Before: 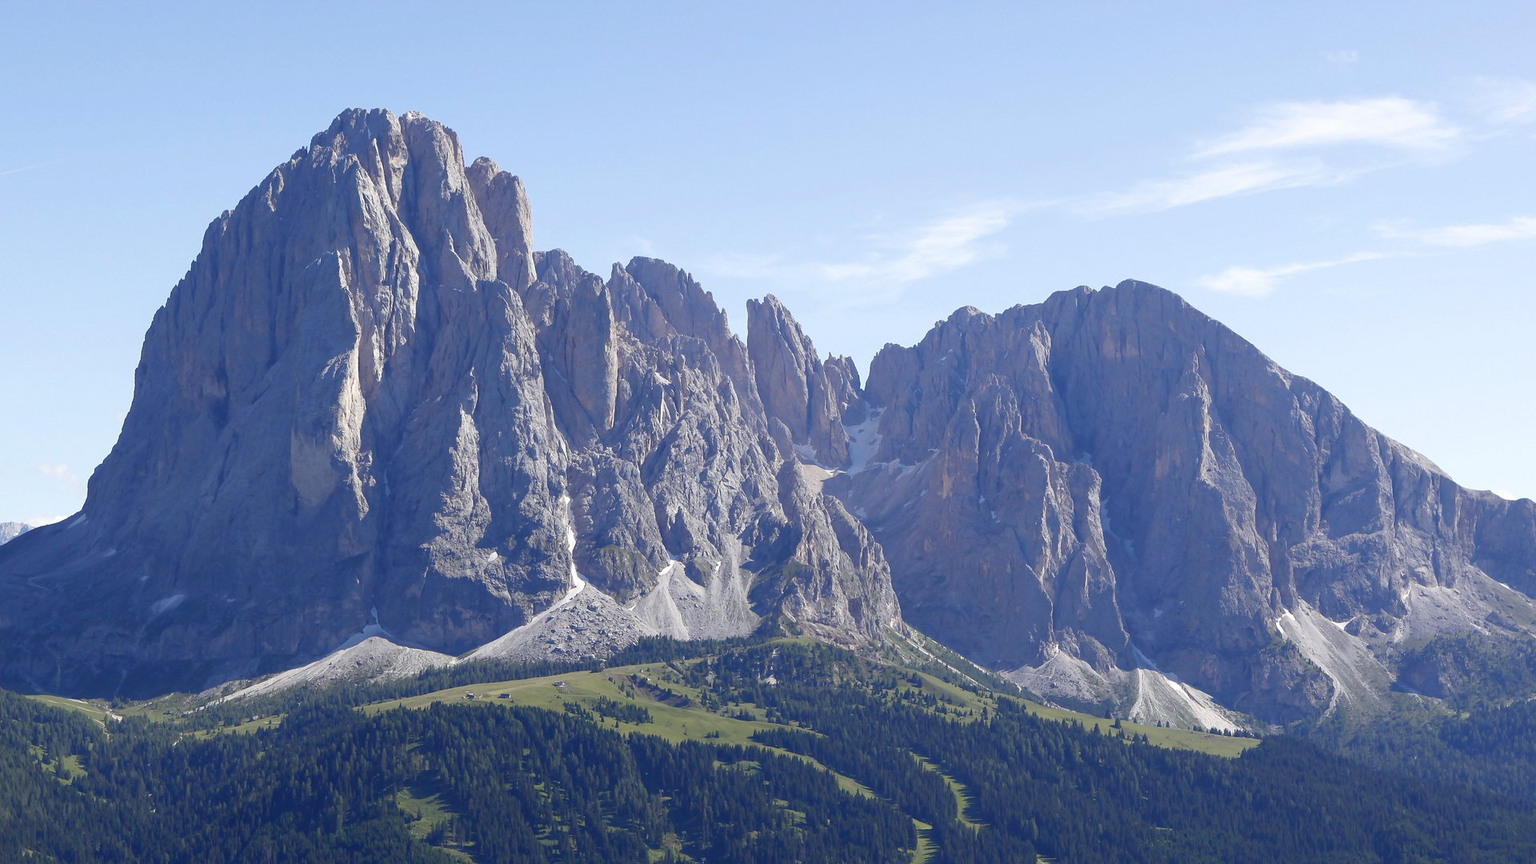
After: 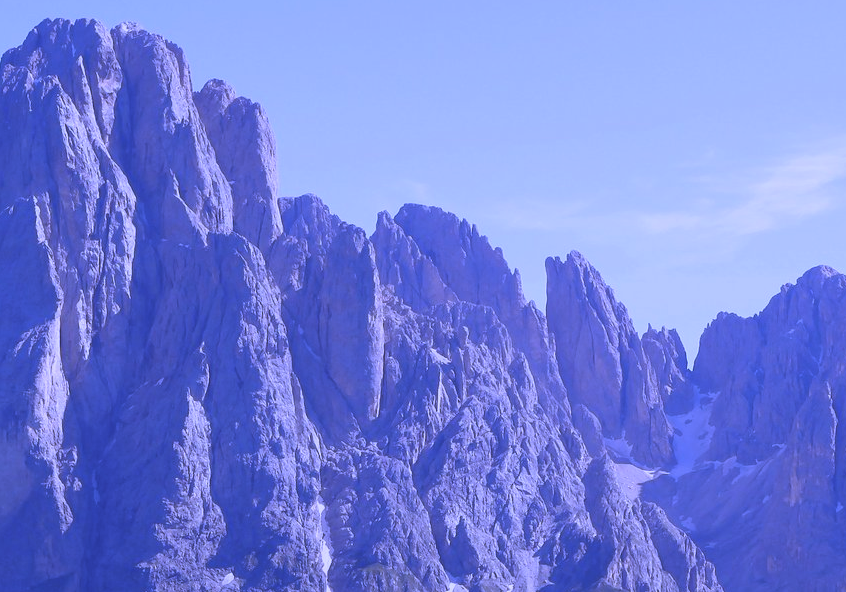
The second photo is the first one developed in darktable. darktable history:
exposure: black level correction -0.015, exposure -0.5 EV, compensate highlight preservation false
crop: left 20.248%, top 10.86%, right 35.675%, bottom 34.321%
white balance: red 0.98, blue 1.61
